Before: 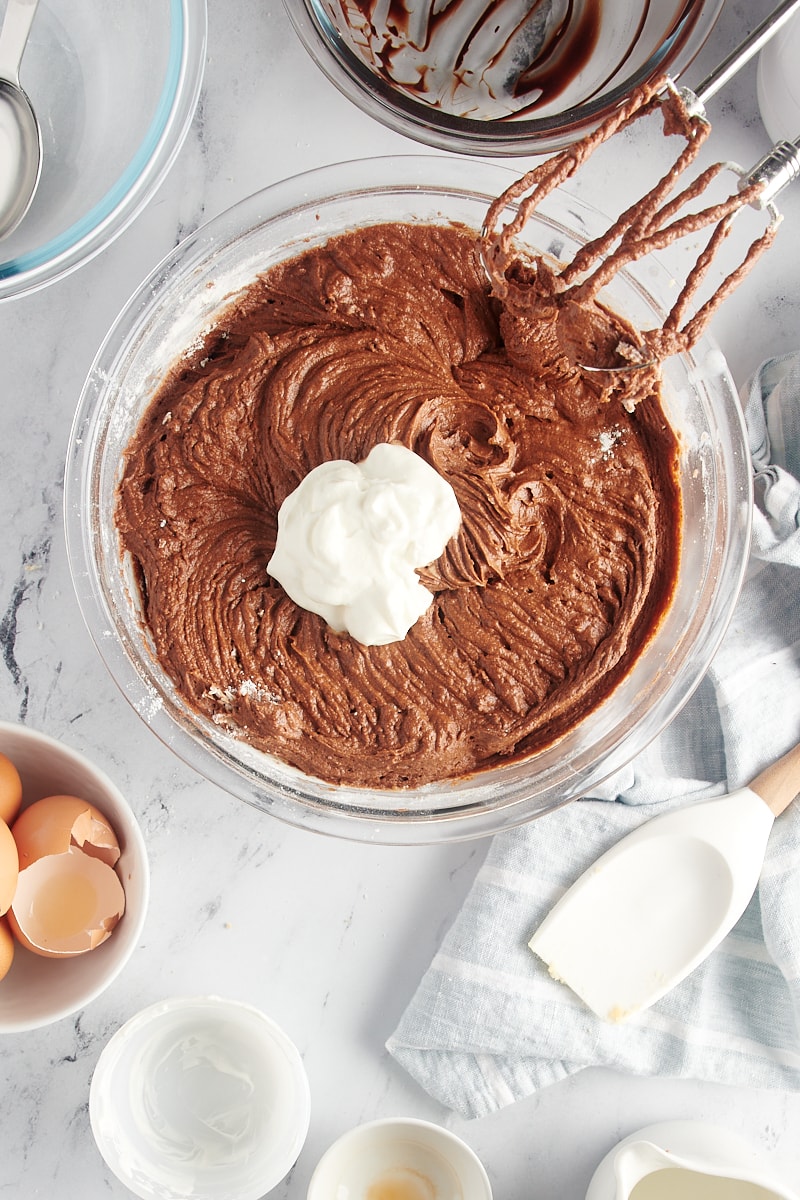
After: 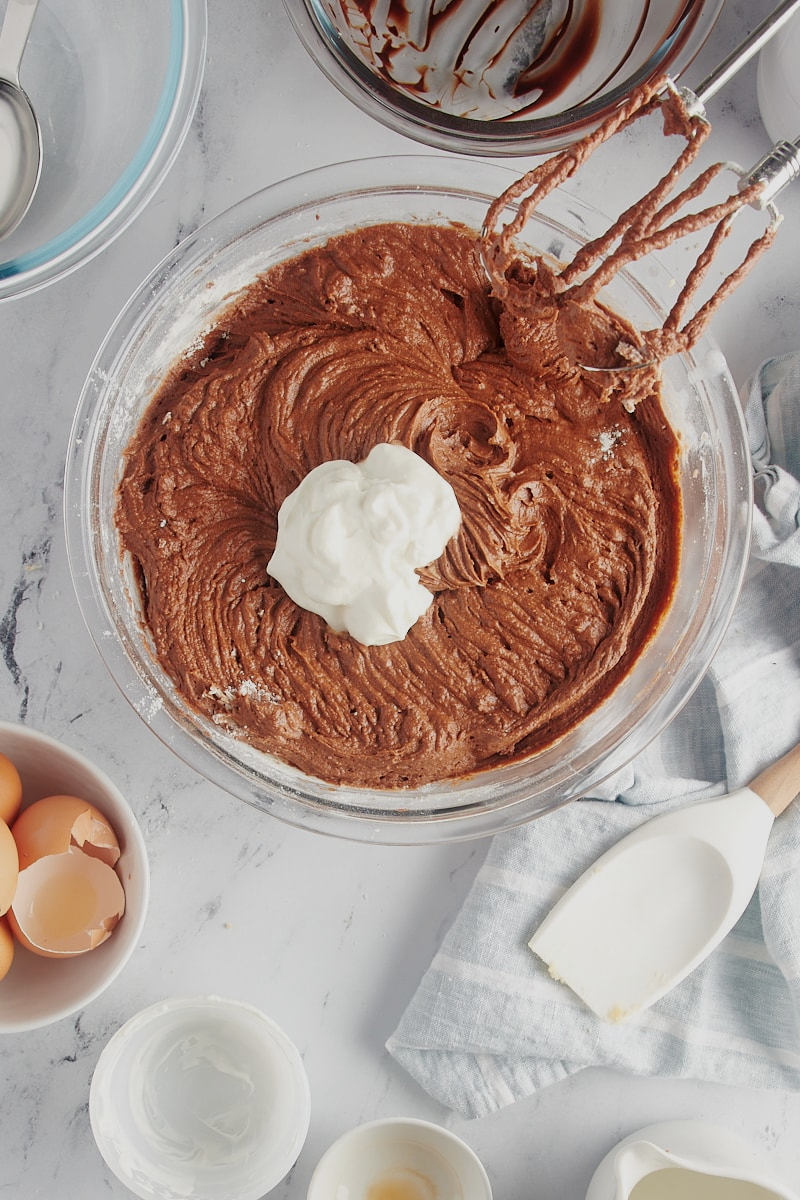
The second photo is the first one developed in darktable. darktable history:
tone equalizer: -8 EV 0.266 EV, -7 EV 0.424 EV, -6 EV 0.421 EV, -5 EV 0.267 EV, -3 EV -0.272 EV, -2 EV -0.395 EV, -1 EV -0.422 EV, +0 EV -0.234 EV, edges refinement/feathering 500, mask exposure compensation -1.57 EV, preserve details guided filter
